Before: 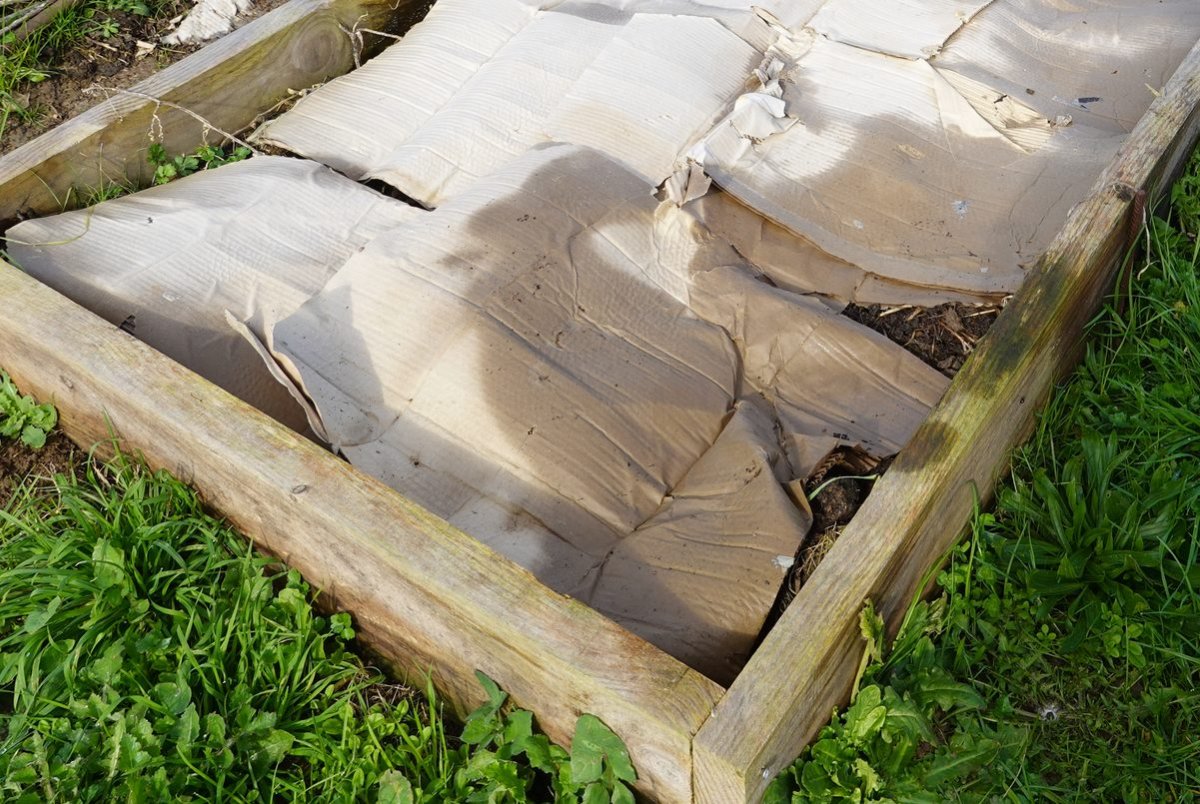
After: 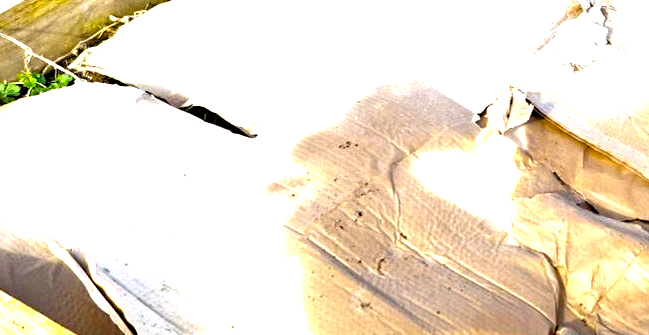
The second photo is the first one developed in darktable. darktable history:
crop: left 14.858%, top 9.153%, right 30.978%, bottom 49.121%
levels: levels [0.044, 0.416, 0.908]
haze removal: adaptive false
color balance rgb: global offset › luminance -0.351%, perceptual saturation grading › global saturation 25.033%, perceptual brilliance grading › highlights 74.424%, perceptual brilliance grading › shadows -29.304%, global vibrance 20%
